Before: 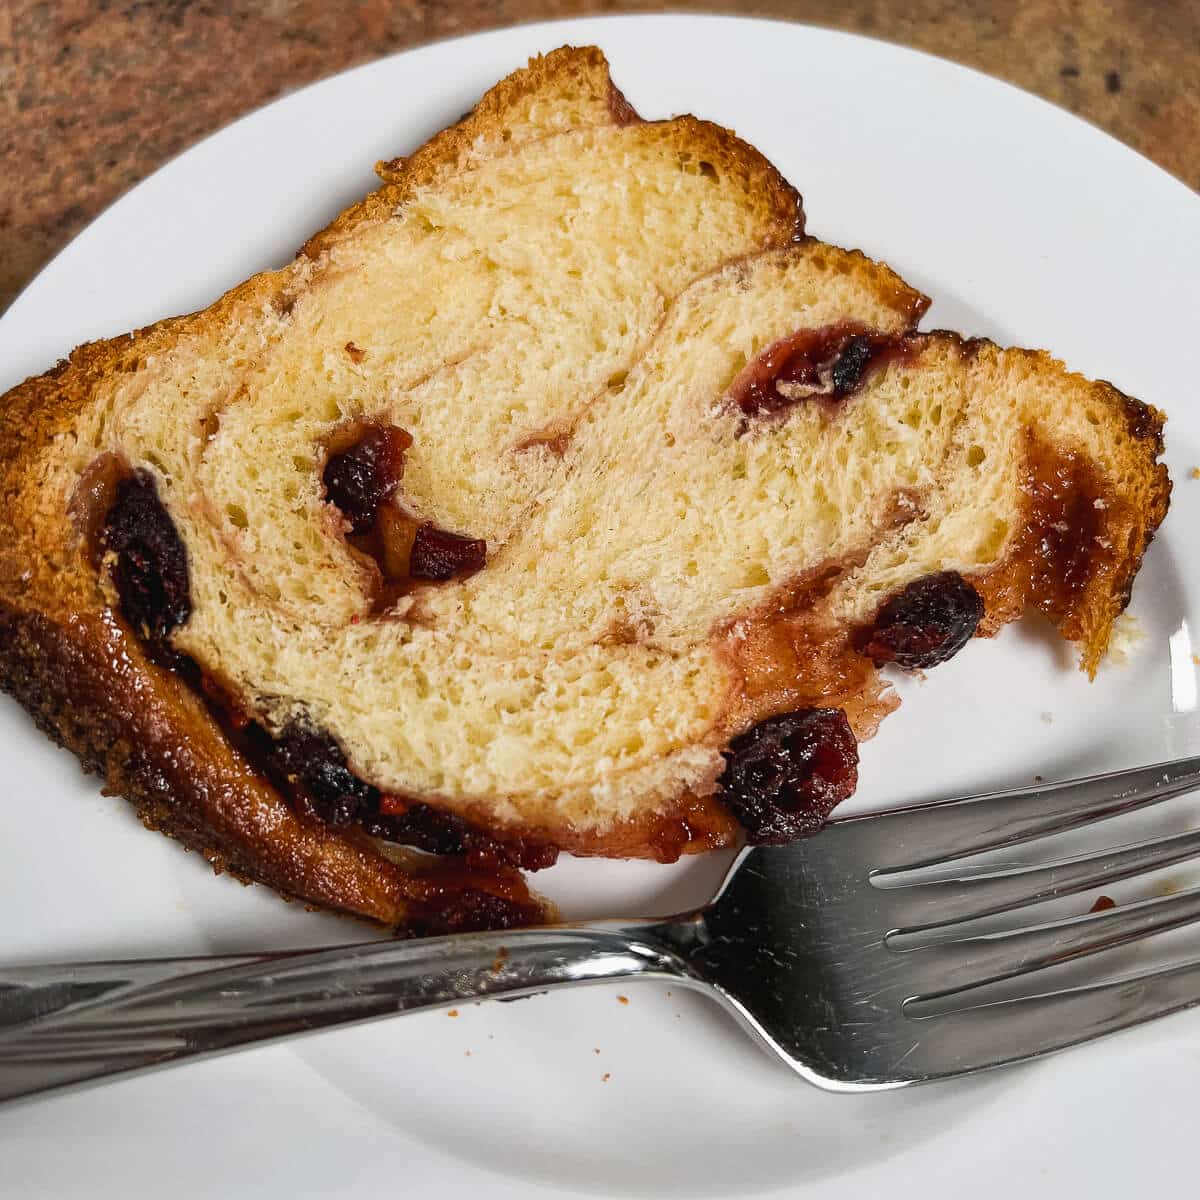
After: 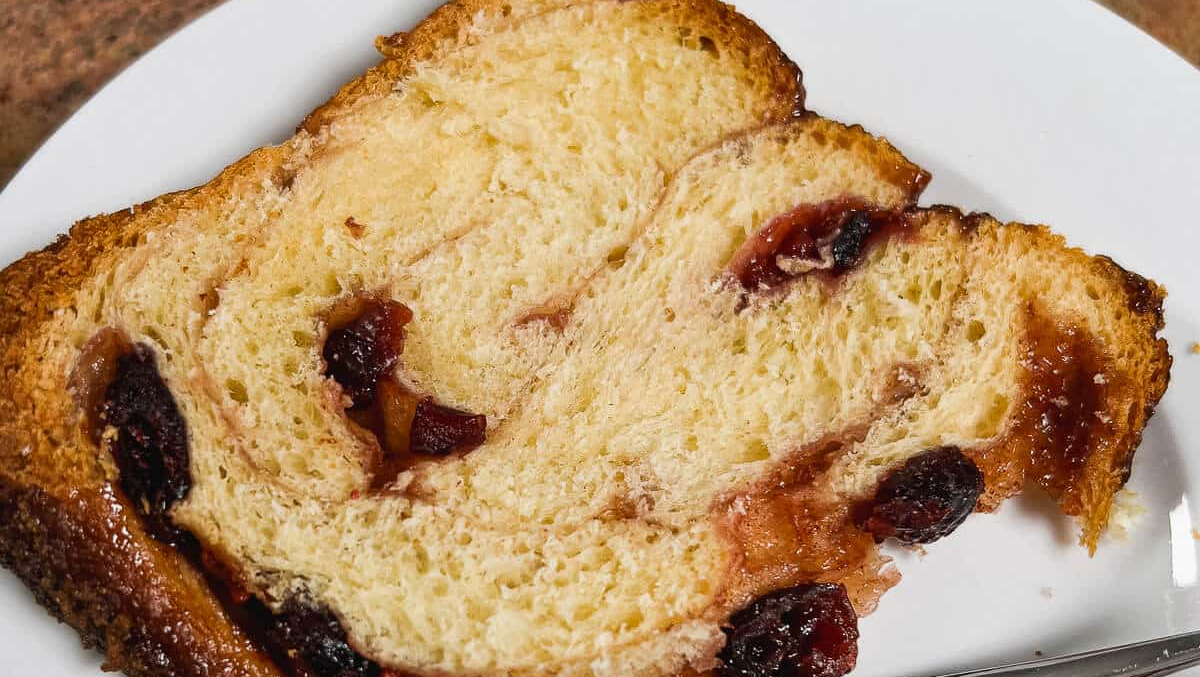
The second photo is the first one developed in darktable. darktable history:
crop and rotate: top 10.489%, bottom 33.078%
